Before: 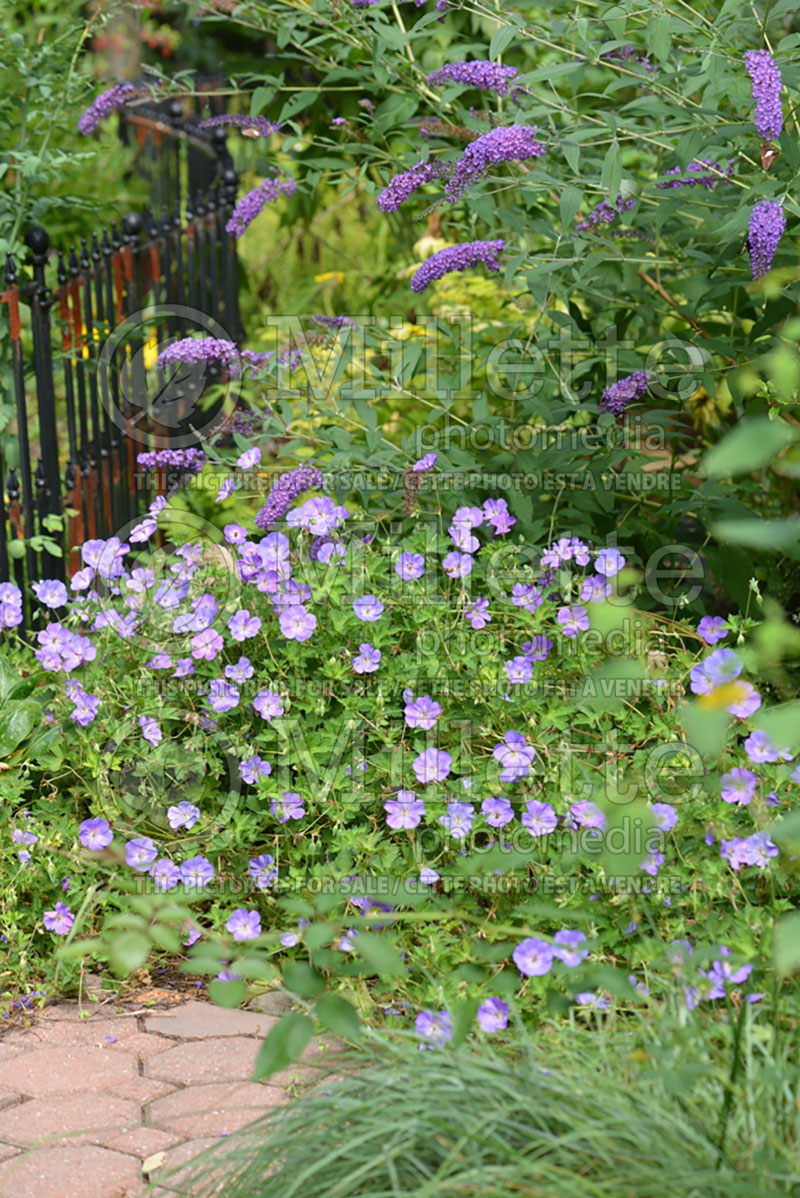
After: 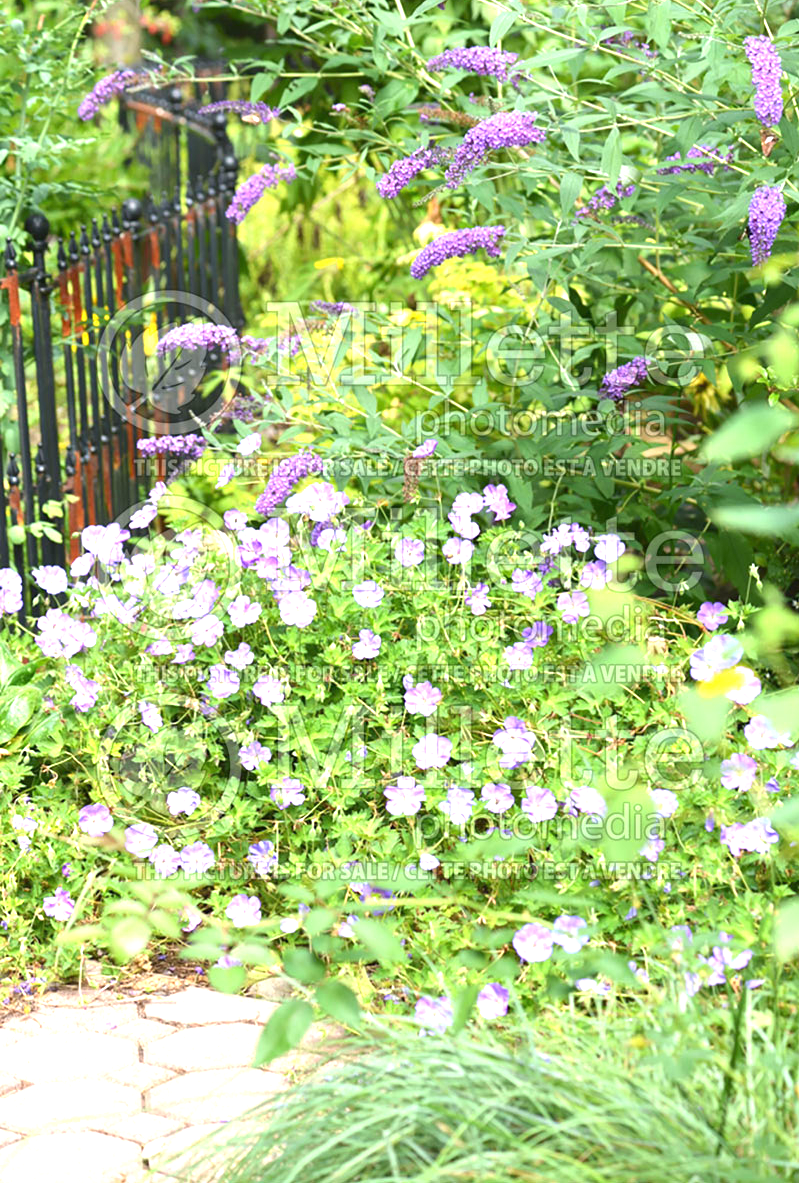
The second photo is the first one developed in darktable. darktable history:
exposure: black level correction 0, exposure 1.384 EV, compensate highlight preservation false
crop: top 1.247%, right 0.112%
